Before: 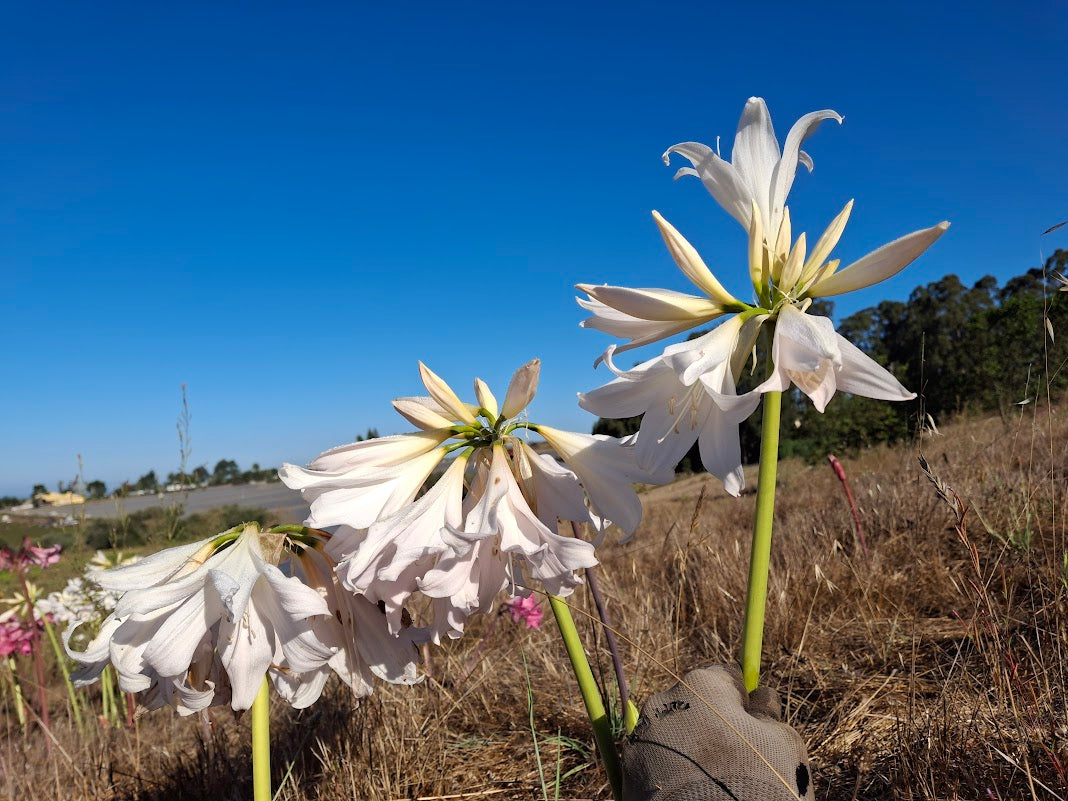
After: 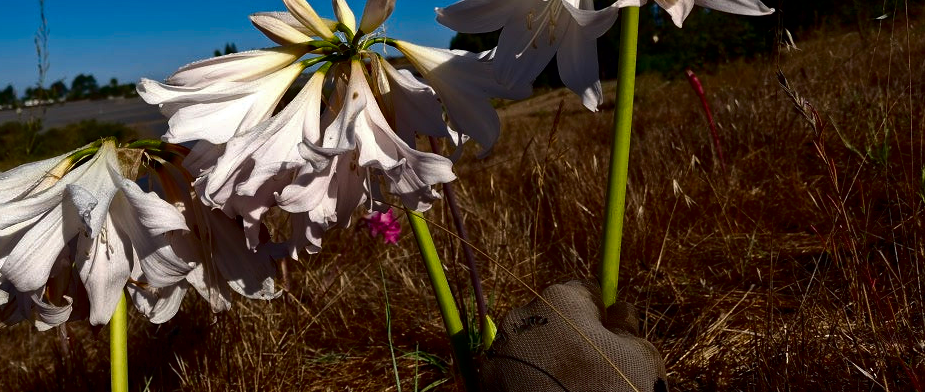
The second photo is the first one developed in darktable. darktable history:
contrast brightness saturation: contrast 0.09, brightness -0.59, saturation 0.17
crop and rotate: left 13.306%, top 48.129%, bottom 2.928%
